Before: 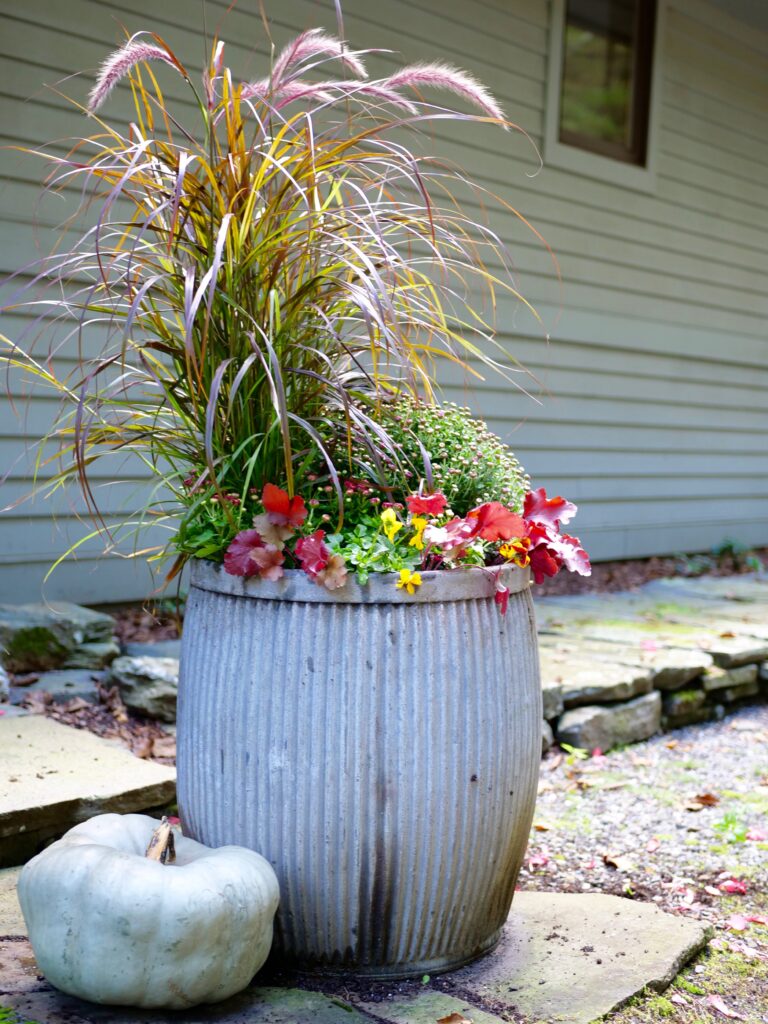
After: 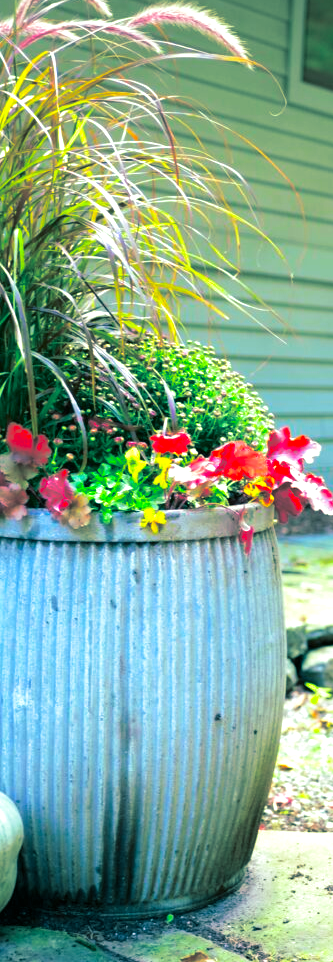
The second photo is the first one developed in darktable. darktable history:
exposure: black level correction 0, exposure 0.5 EV, compensate exposure bias true, compensate highlight preservation false
color correction: highlights a* -10.77, highlights b* 9.8, saturation 1.72
split-toning: shadows › hue 183.6°, shadows › saturation 0.52, highlights › hue 0°, highlights › saturation 0
crop: left 33.452%, top 6.025%, right 23.155%
